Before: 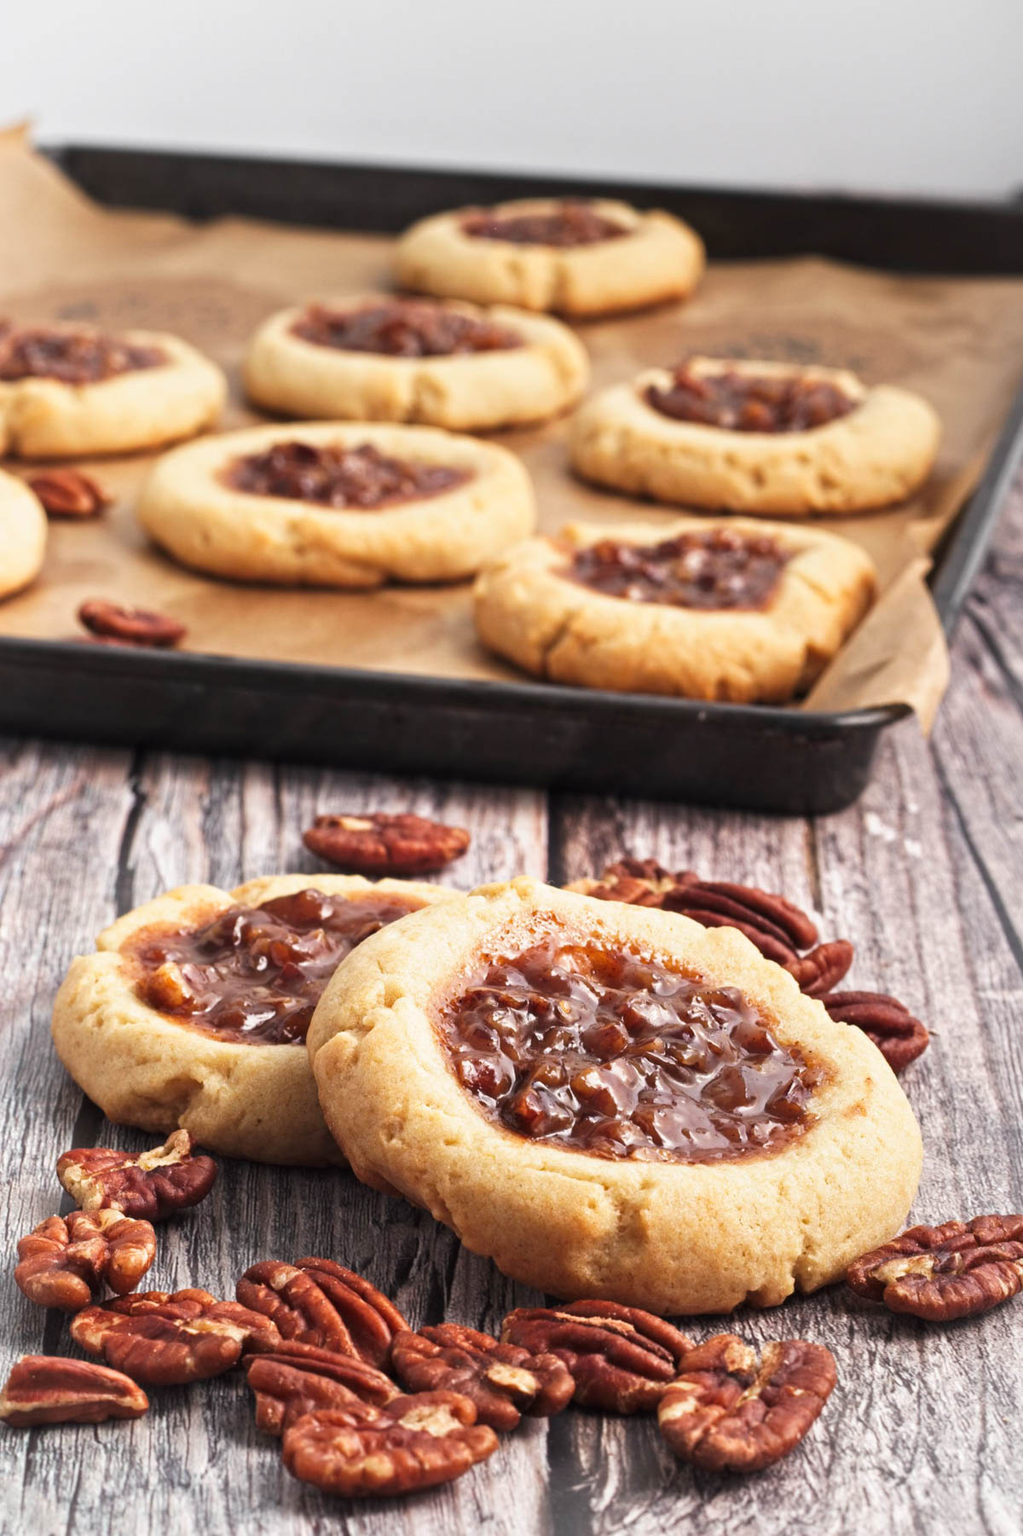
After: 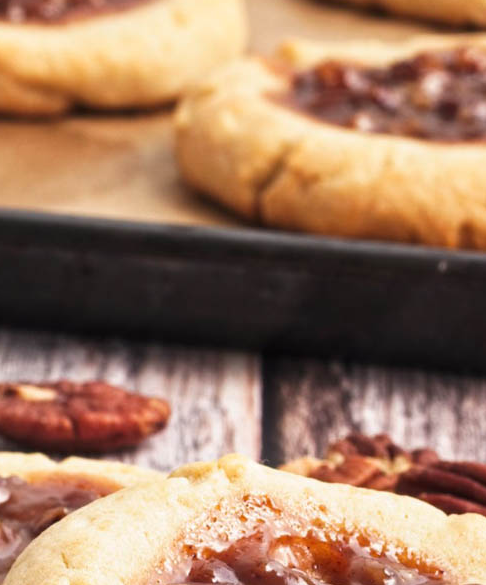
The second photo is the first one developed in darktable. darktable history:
crop: left 31.781%, top 31.859%, right 27.69%, bottom 35.624%
